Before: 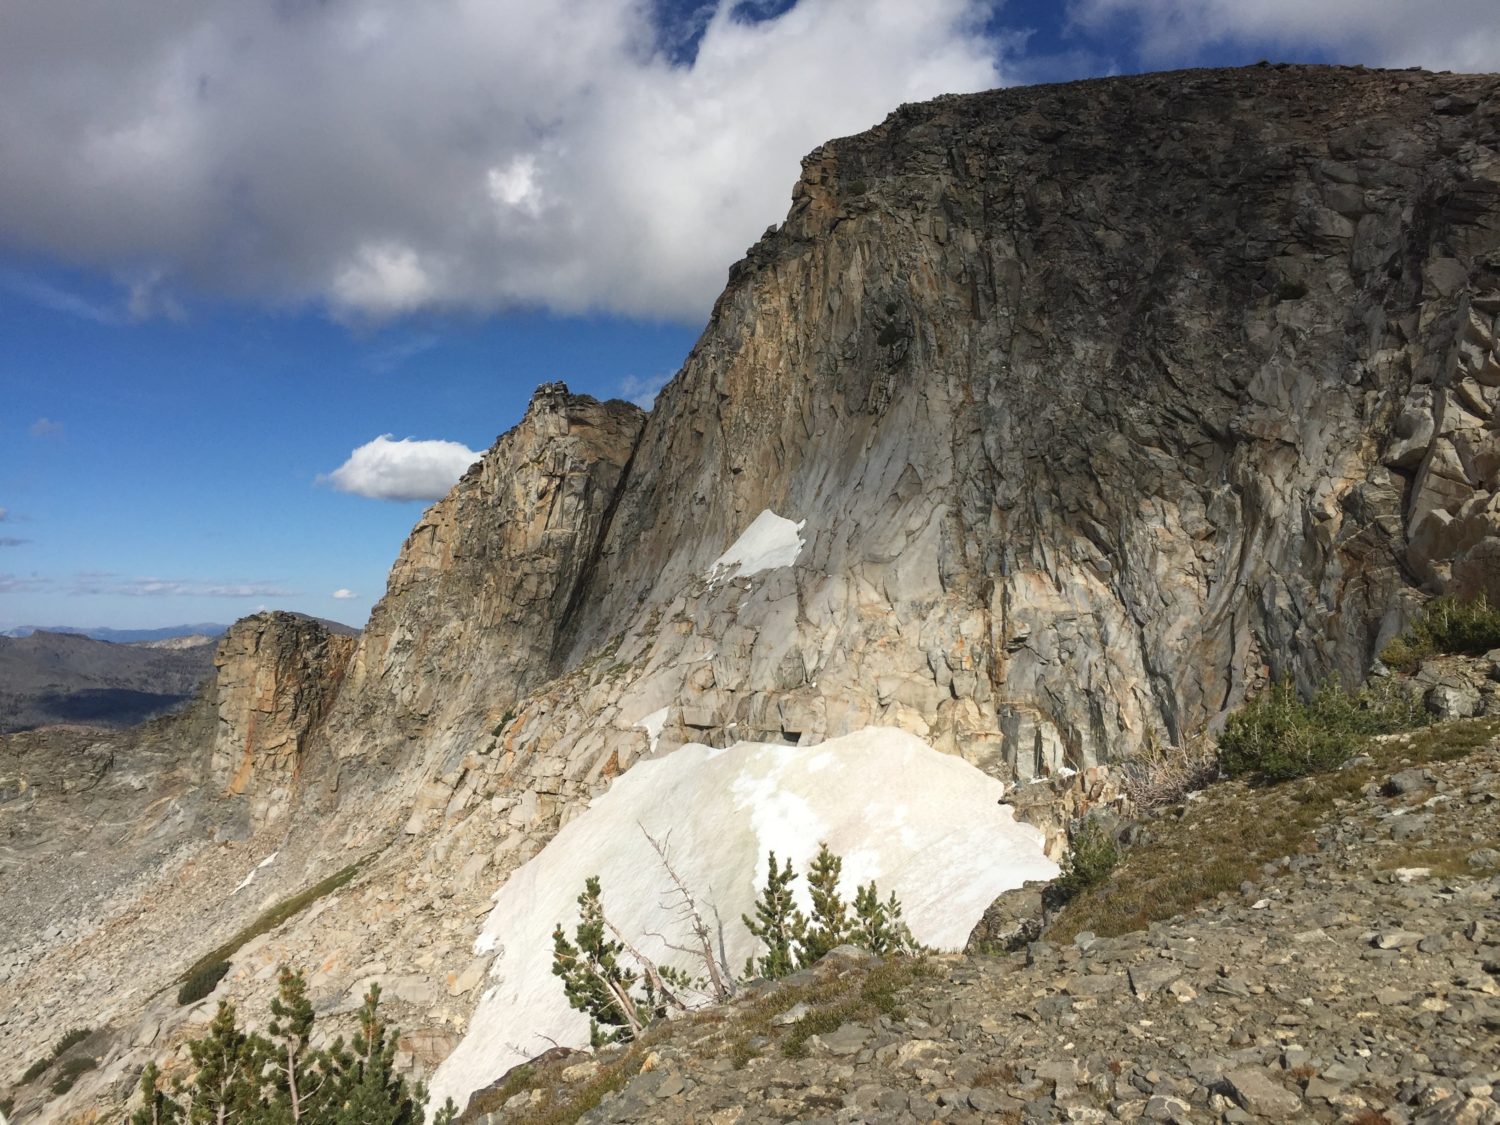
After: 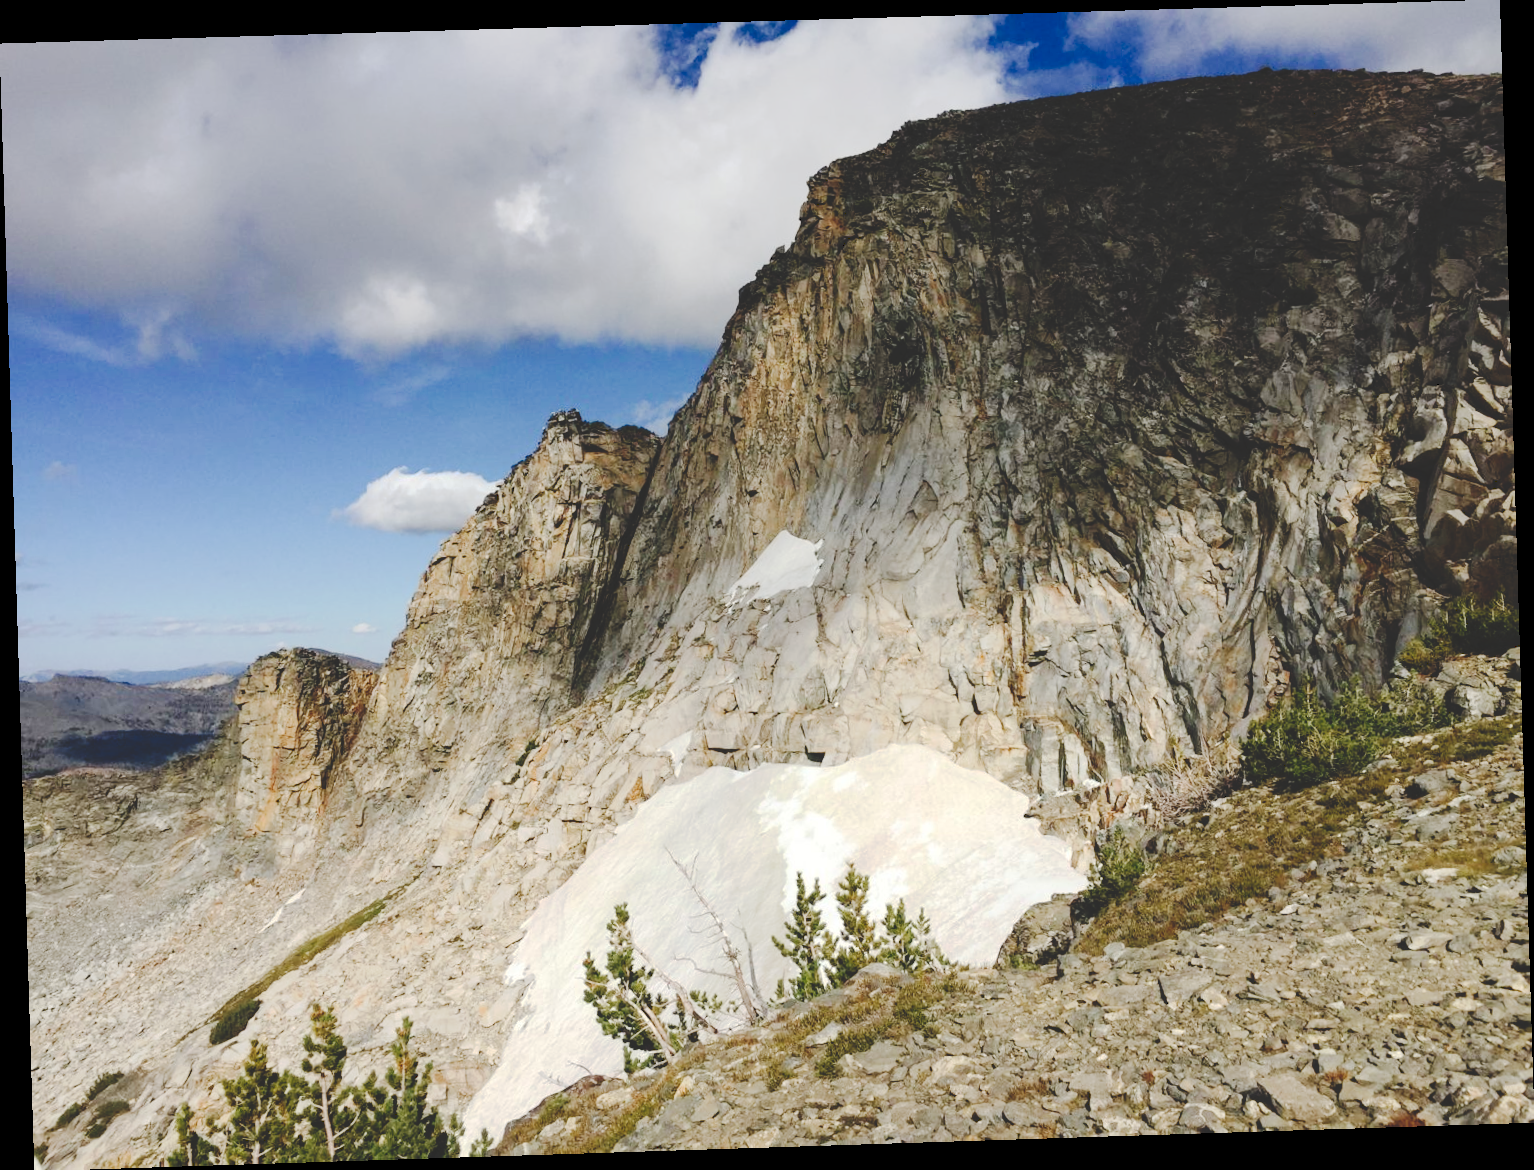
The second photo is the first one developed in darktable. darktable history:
tone curve: curves: ch0 [(0, 0) (0.003, 0.169) (0.011, 0.169) (0.025, 0.169) (0.044, 0.173) (0.069, 0.178) (0.1, 0.183) (0.136, 0.185) (0.177, 0.197) (0.224, 0.227) (0.277, 0.292) (0.335, 0.391) (0.399, 0.491) (0.468, 0.592) (0.543, 0.672) (0.623, 0.734) (0.709, 0.785) (0.801, 0.844) (0.898, 0.893) (1, 1)], preserve colors none
rotate and perspective: rotation -1.77°, lens shift (horizontal) 0.004, automatic cropping off
contrast brightness saturation: contrast 0.08, saturation 0.02
